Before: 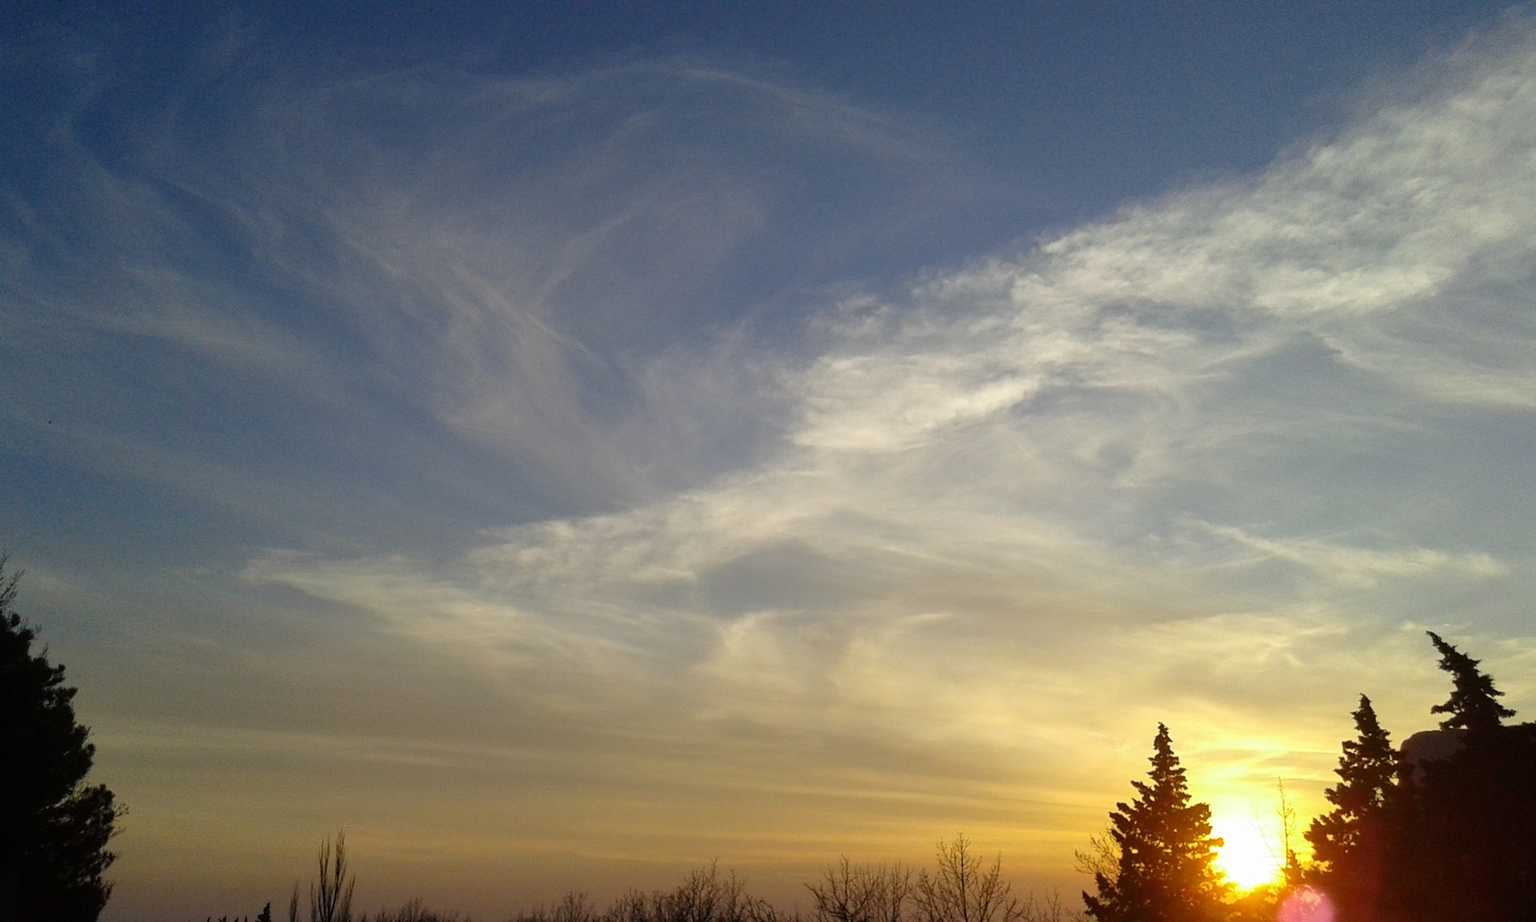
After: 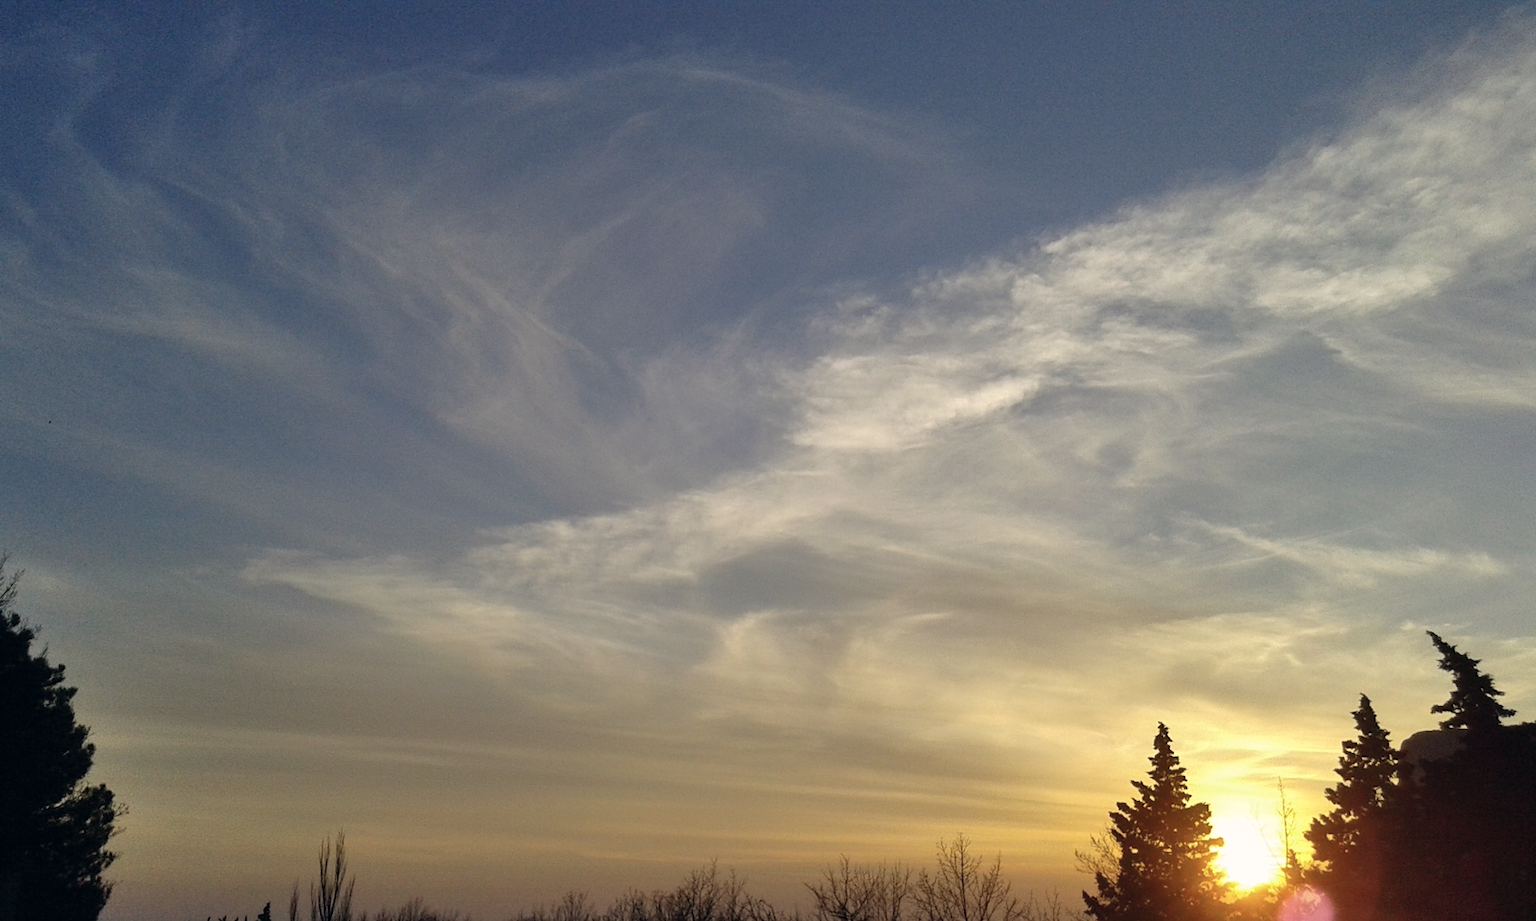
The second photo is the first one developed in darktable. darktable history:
shadows and highlights: low approximation 0.01, soften with gaussian
color correction: highlights a* 2.76, highlights b* 5, shadows a* -1.65, shadows b* -4.83, saturation 0.768
